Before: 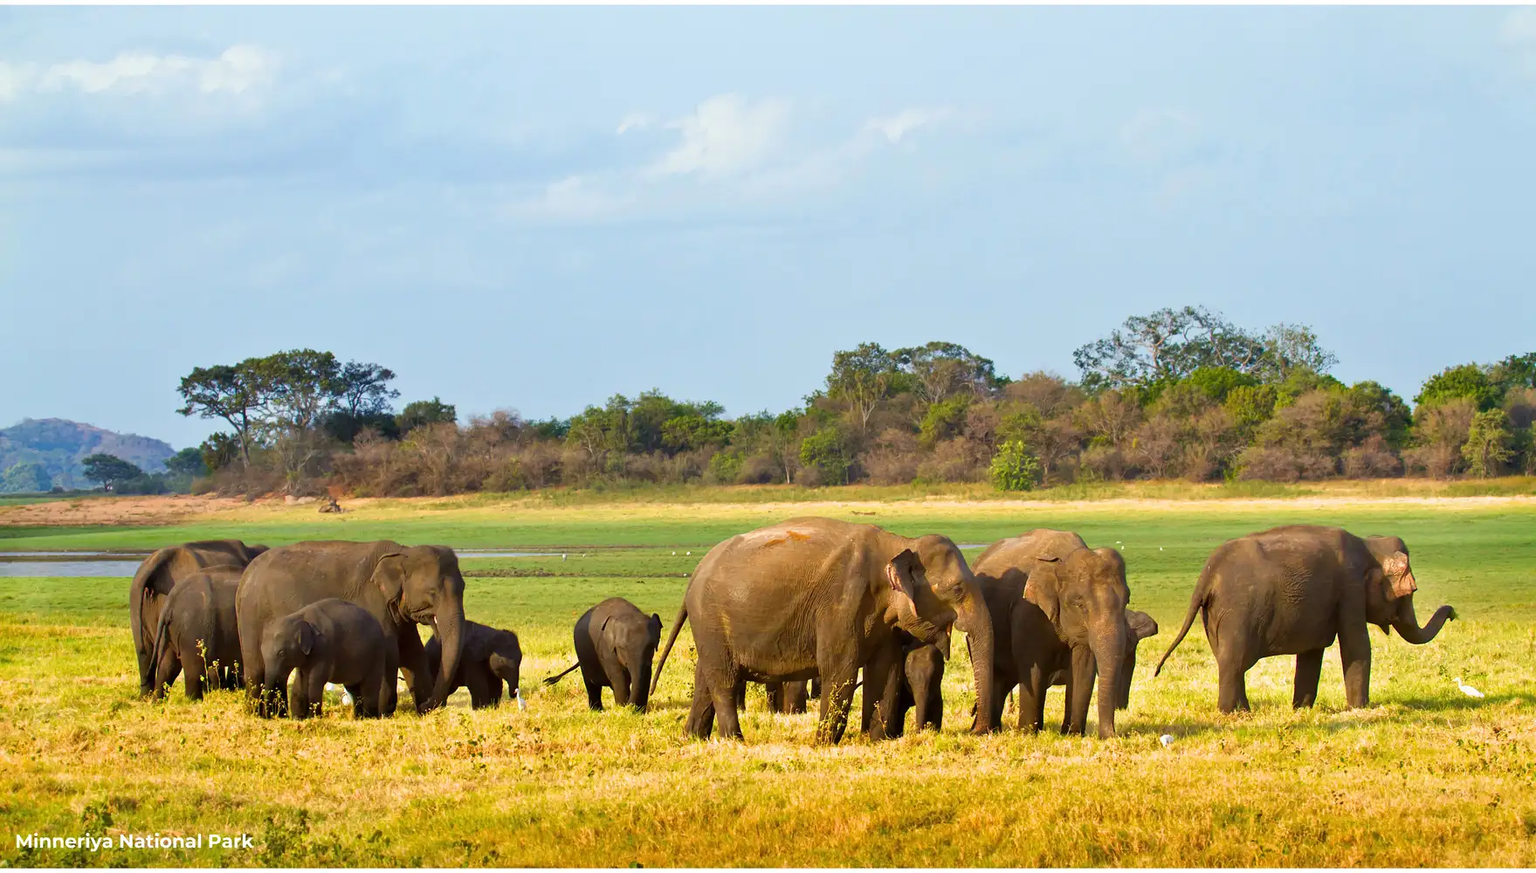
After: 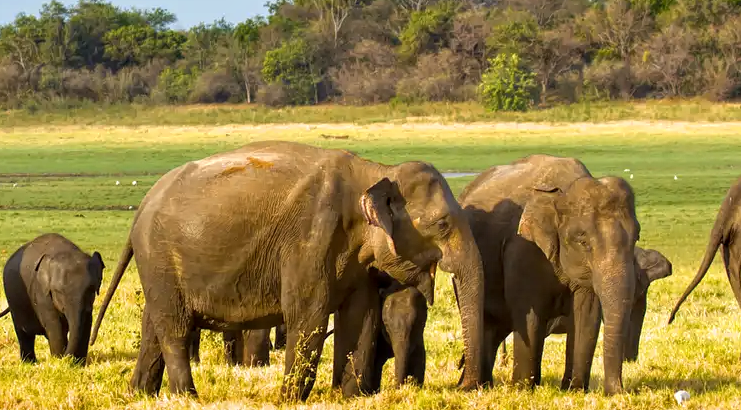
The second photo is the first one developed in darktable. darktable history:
local contrast: highlights 99%, shadows 86%, detail 160%, midtone range 0.2
color contrast: green-magenta contrast 0.81
crop: left 37.221%, top 45.169%, right 20.63%, bottom 13.777%
